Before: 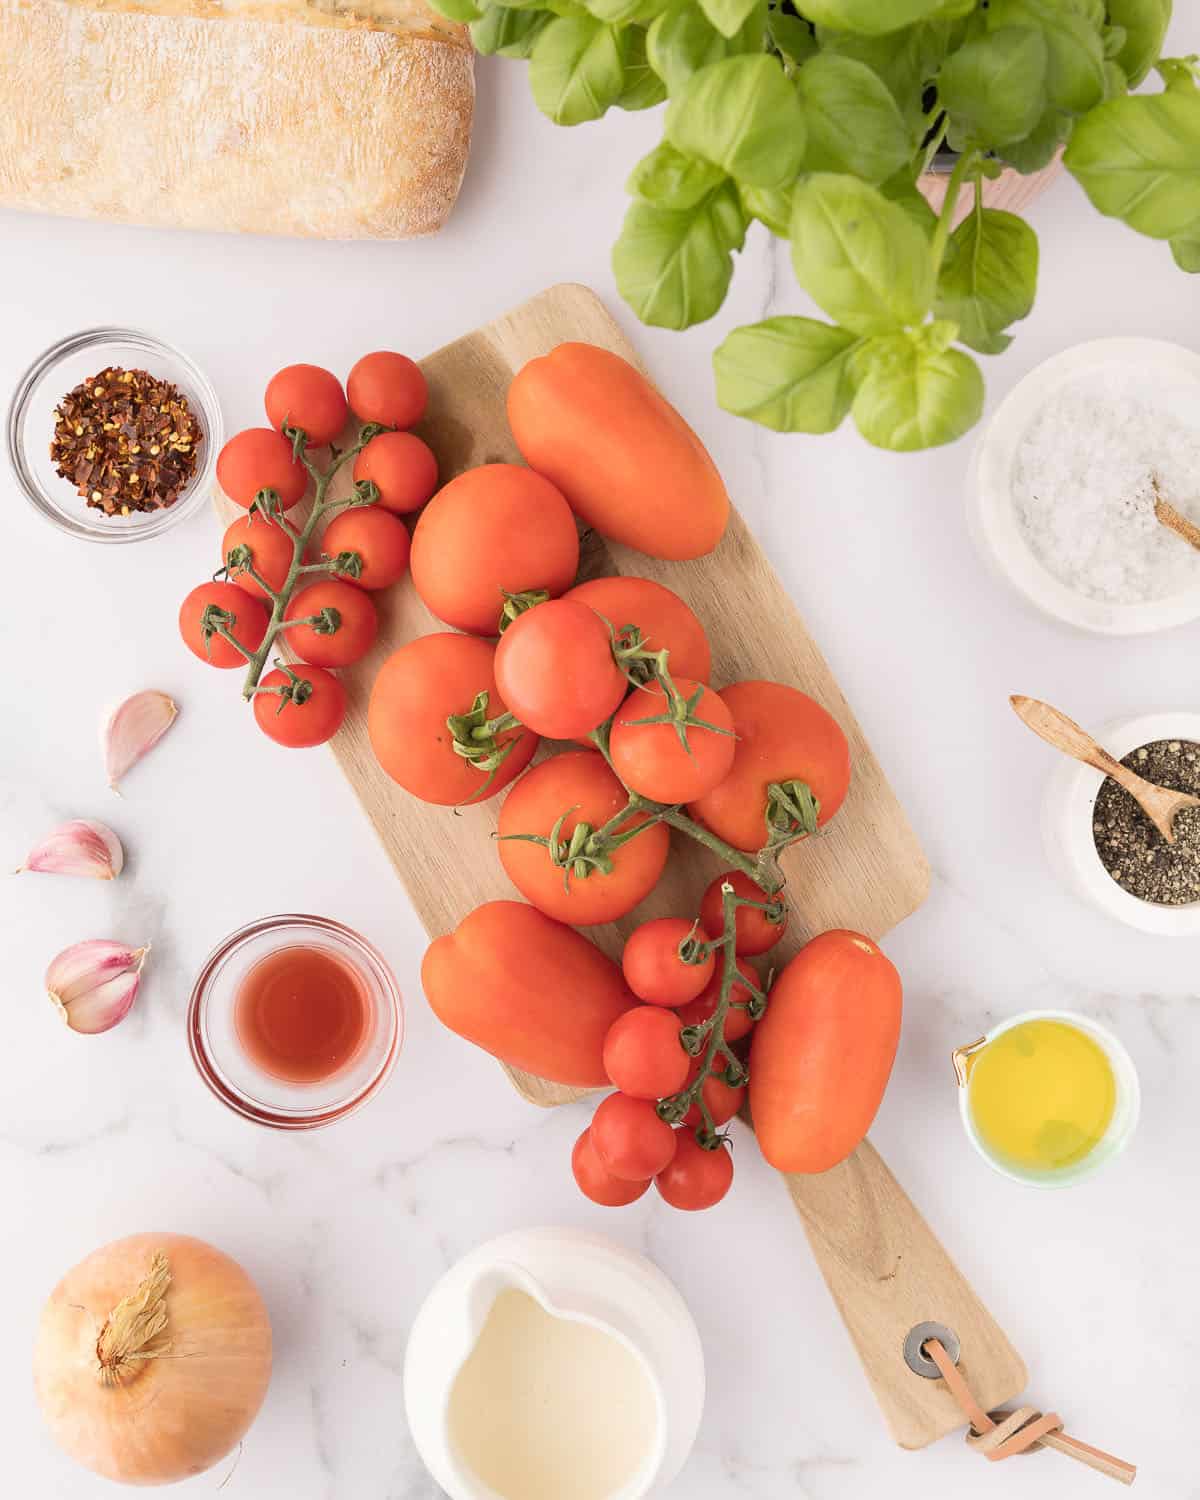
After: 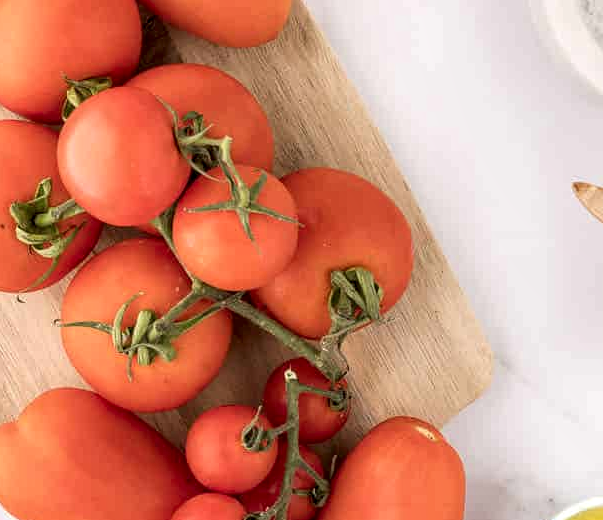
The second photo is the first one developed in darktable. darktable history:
local contrast: detail 150%
crop: left 36.495%, top 34.253%, right 13.201%, bottom 31.057%
